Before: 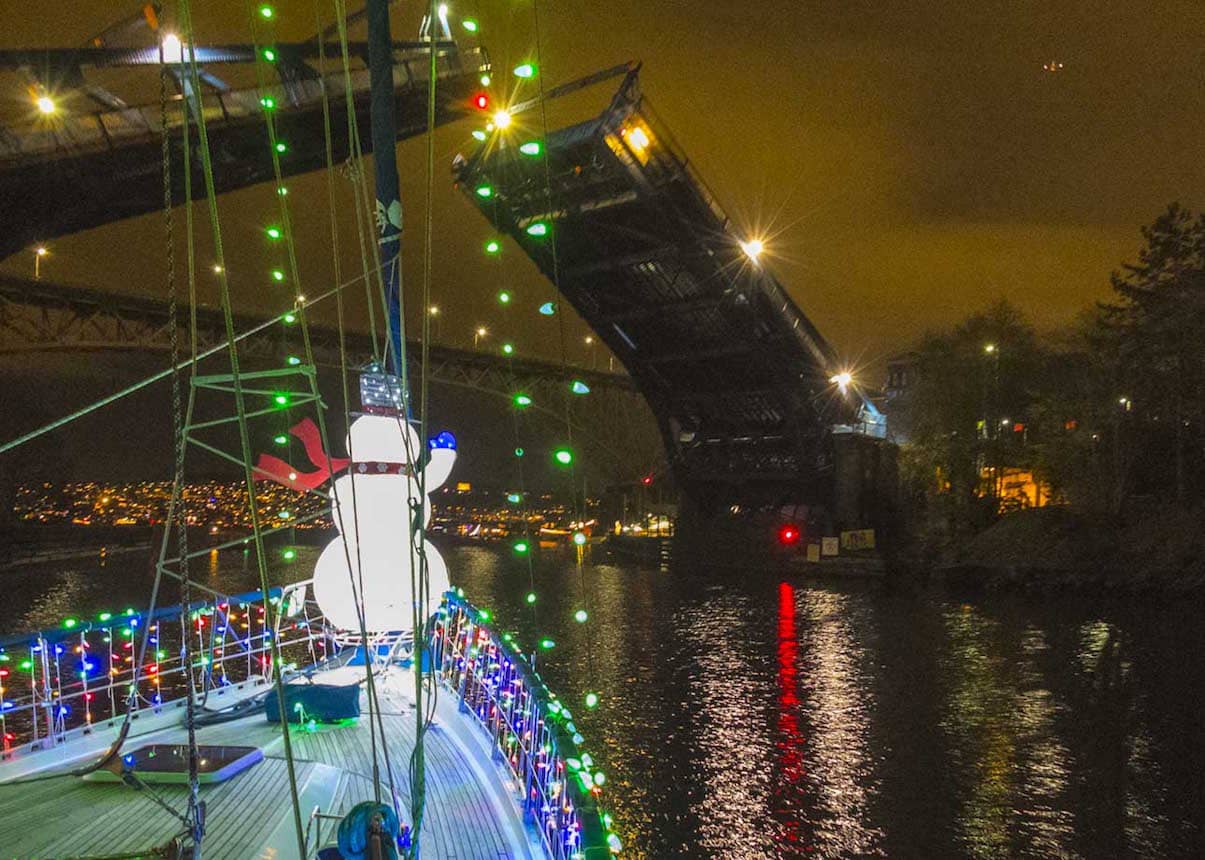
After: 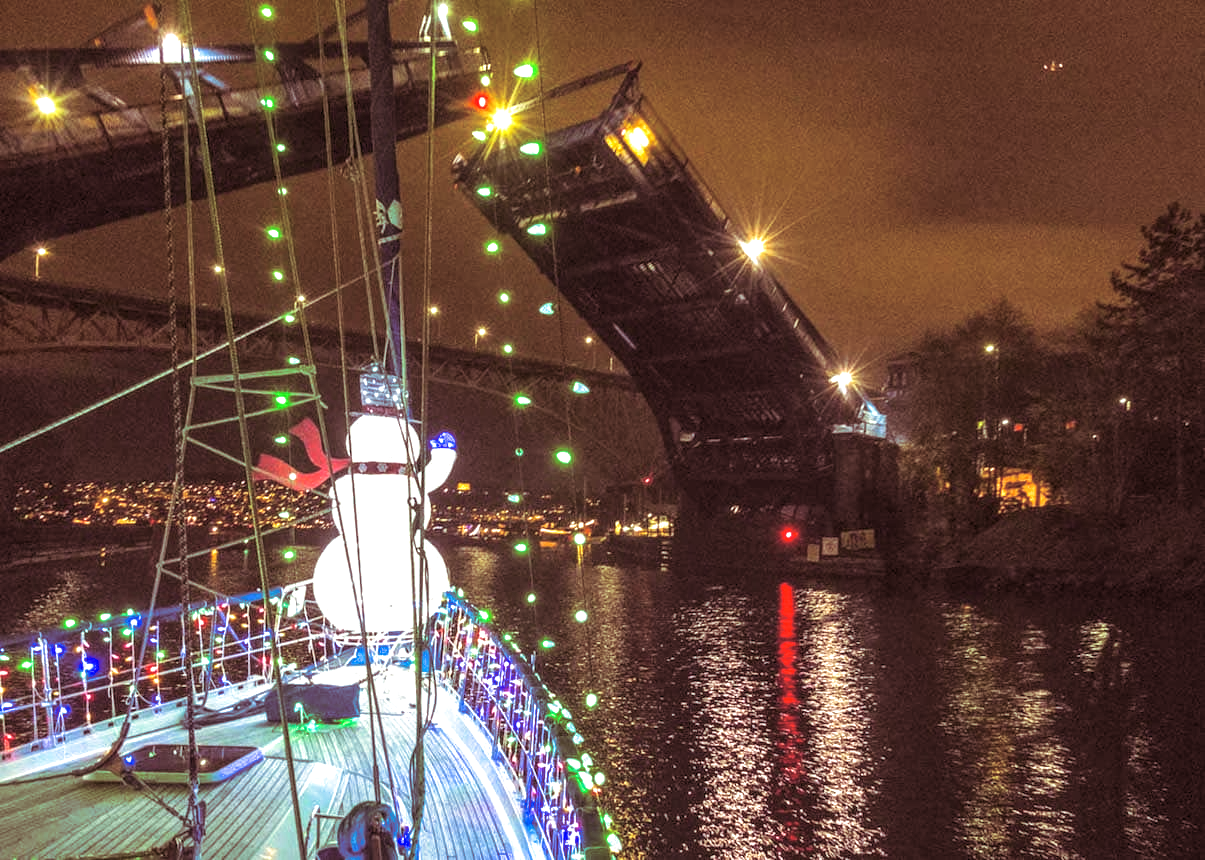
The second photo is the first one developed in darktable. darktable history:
local contrast: on, module defaults
split-toning: on, module defaults
exposure: black level correction 0, exposure 0.7 EV, compensate exposure bias true, compensate highlight preservation false
